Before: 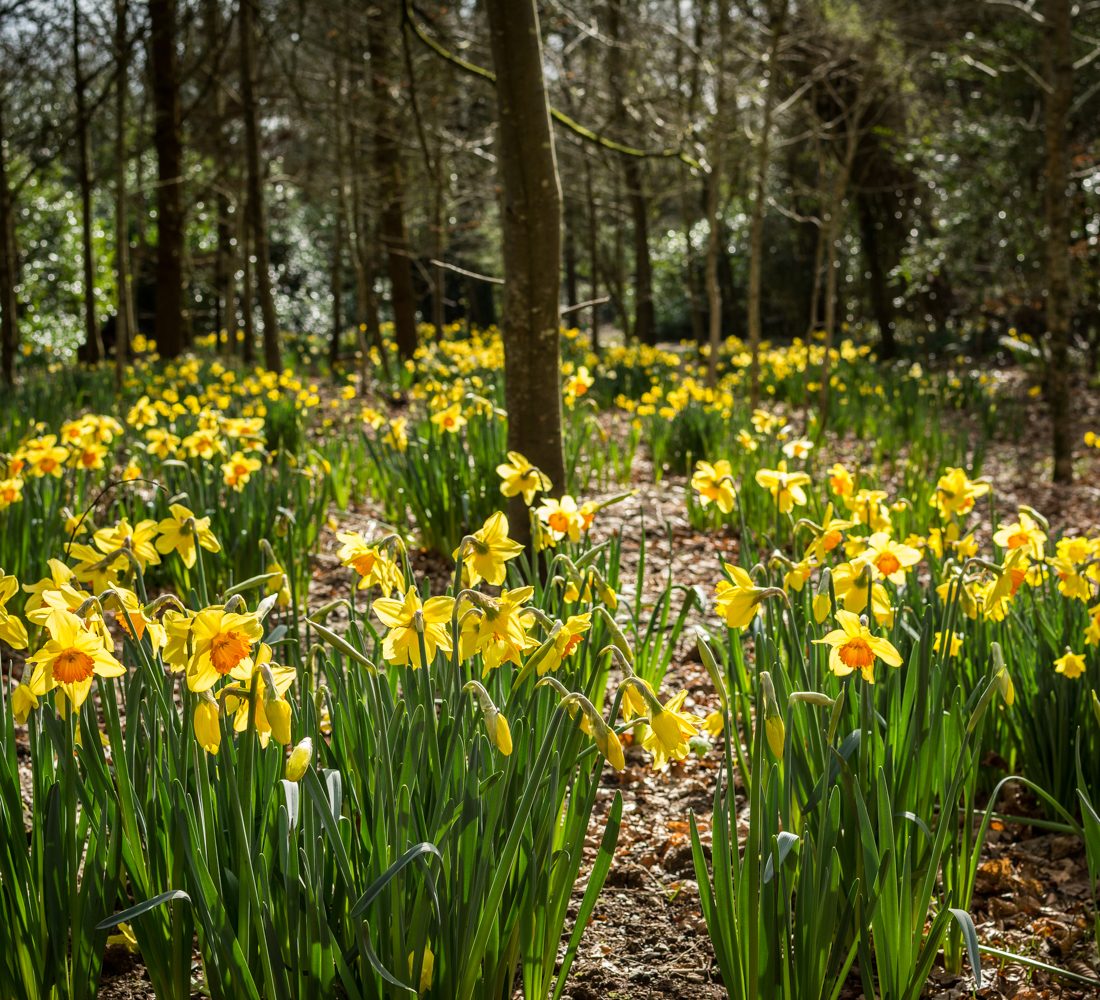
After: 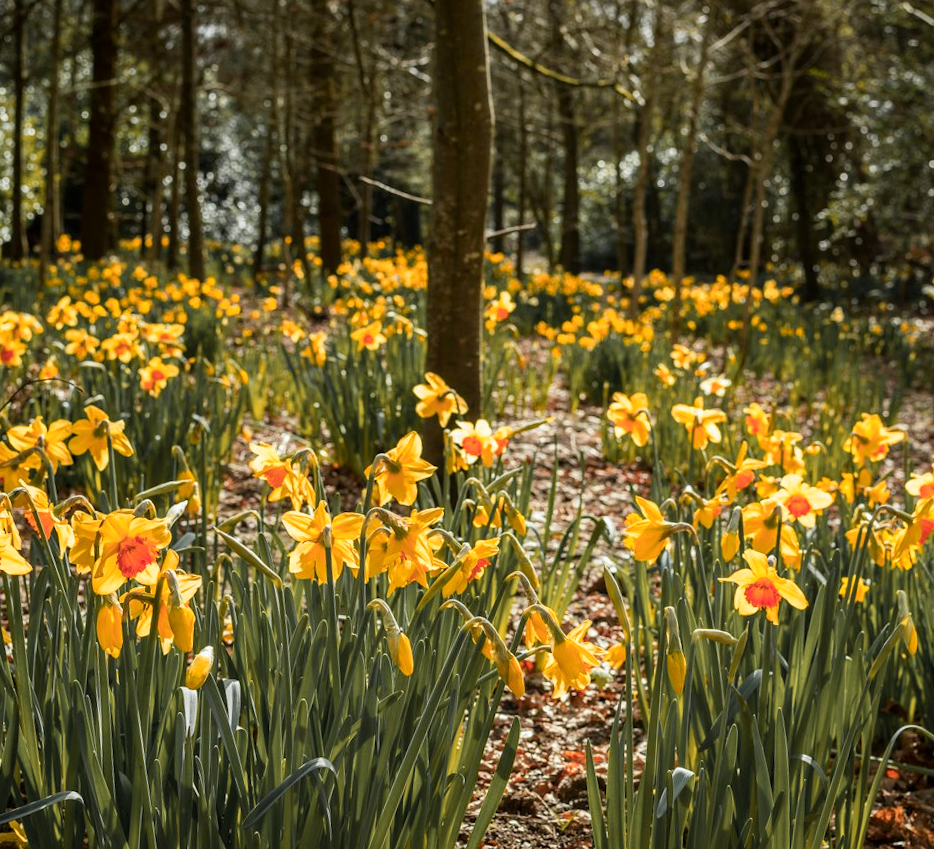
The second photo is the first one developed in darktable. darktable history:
white balance: red 0.978, blue 0.999
color zones: curves: ch1 [(0.263, 0.53) (0.376, 0.287) (0.487, 0.512) (0.748, 0.547) (1, 0.513)]; ch2 [(0.262, 0.45) (0.751, 0.477)], mix 31.98%
crop and rotate: angle -3.27°, left 5.211%, top 5.211%, right 4.607%, bottom 4.607%
